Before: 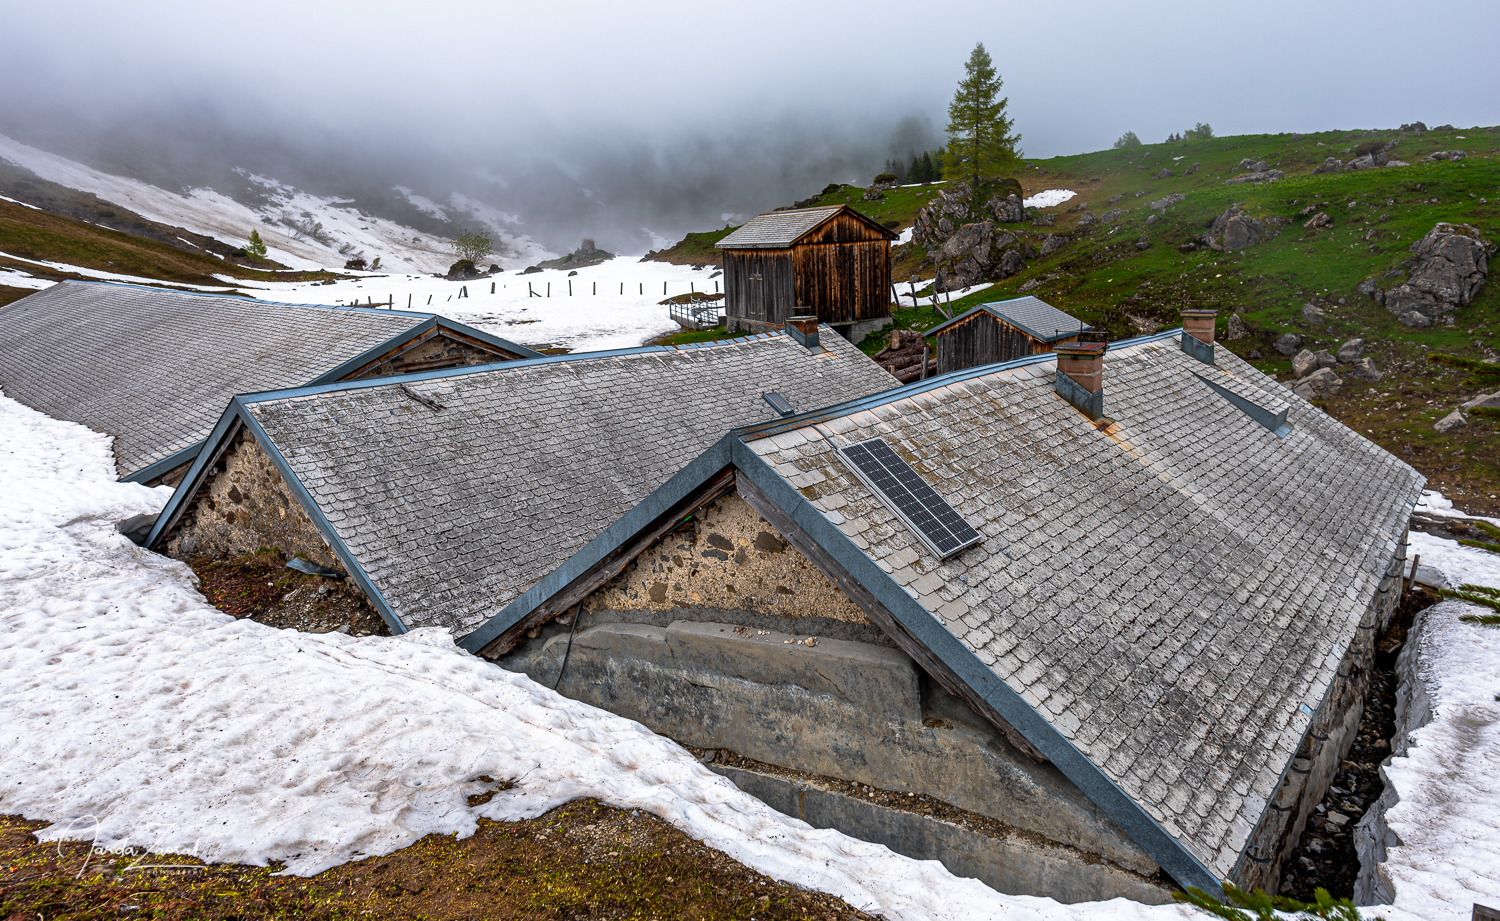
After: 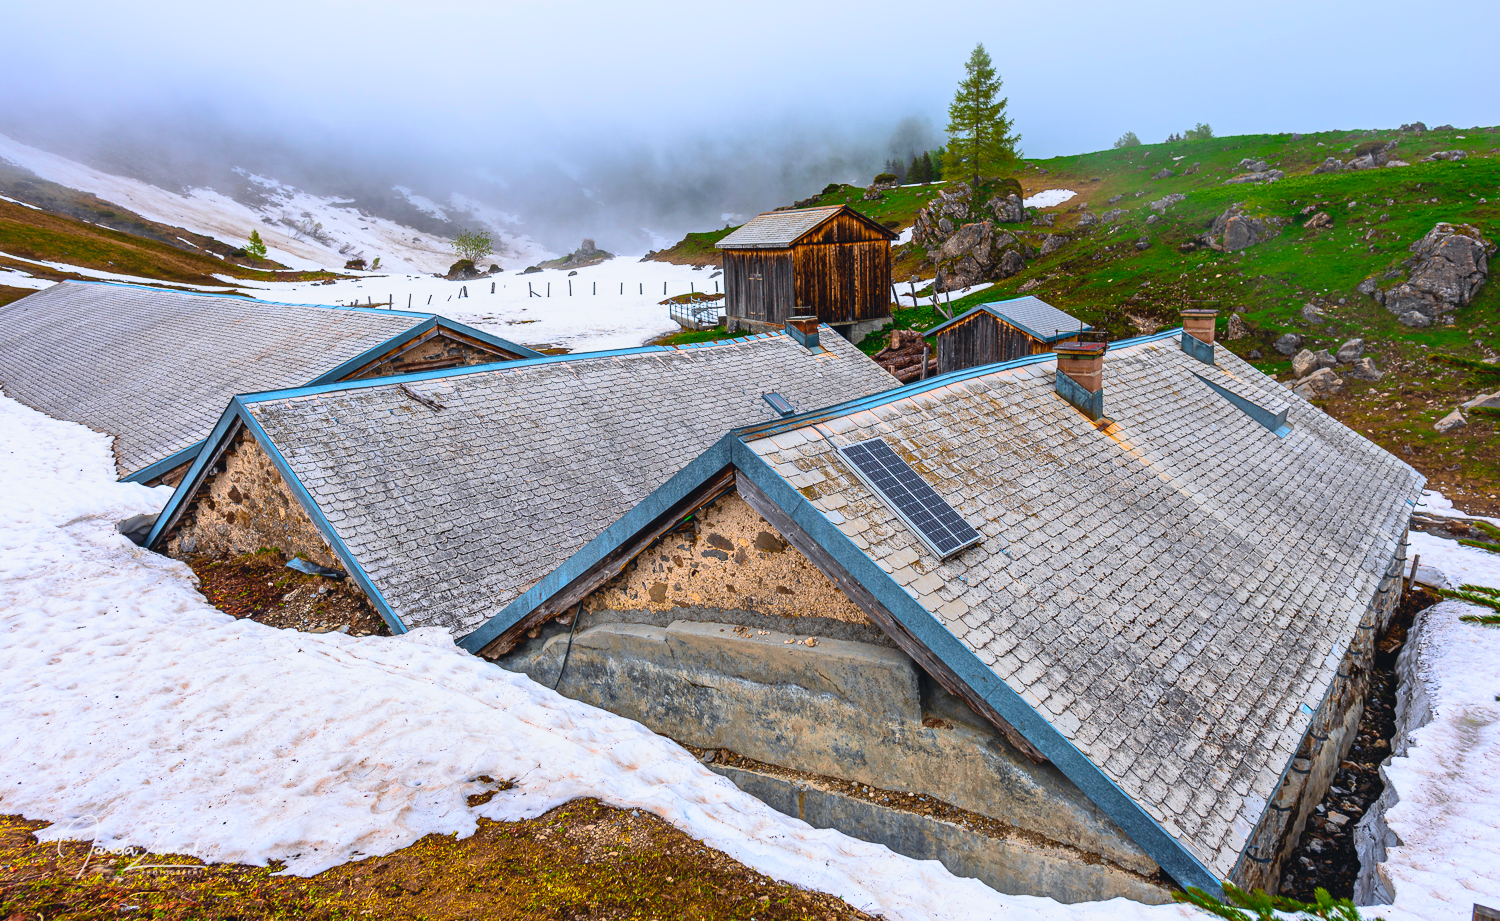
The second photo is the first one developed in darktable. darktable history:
color balance rgb: perceptual saturation grading › global saturation 25%, perceptual brilliance grading › mid-tones 10%, perceptual brilliance grading › shadows 15%, global vibrance 20%
tone curve: curves: ch0 [(0, 0.045) (0.155, 0.169) (0.46, 0.466) (0.751, 0.788) (1, 0.961)]; ch1 [(0, 0) (0.43, 0.408) (0.472, 0.469) (0.505, 0.503) (0.553, 0.563) (0.592, 0.581) (0.631, 0.625) (1, 1)]; ch2 [(0, 0) (0.505, 0.495) (0.55, 0.557) (0.583, 0.573) (1, 1)], color space Lab, independent channels, preserve colors none
contrast brightness saturation: contrast 0.07, brightness 0.08, saturation 0.18
